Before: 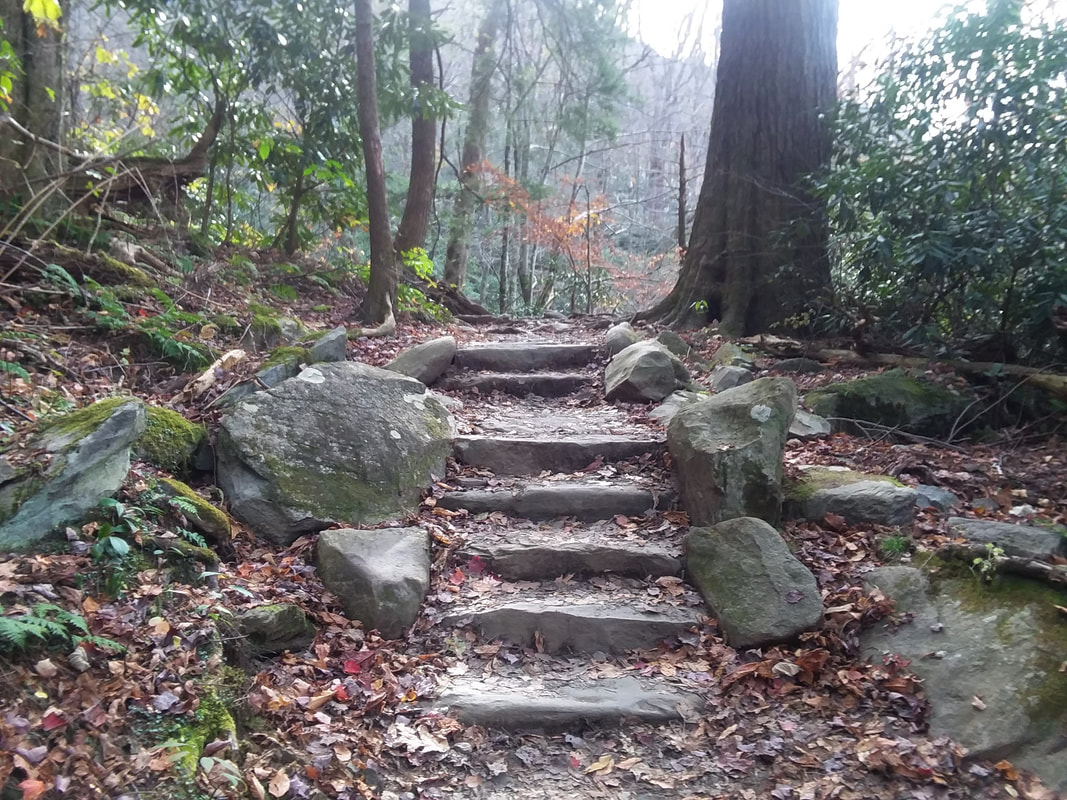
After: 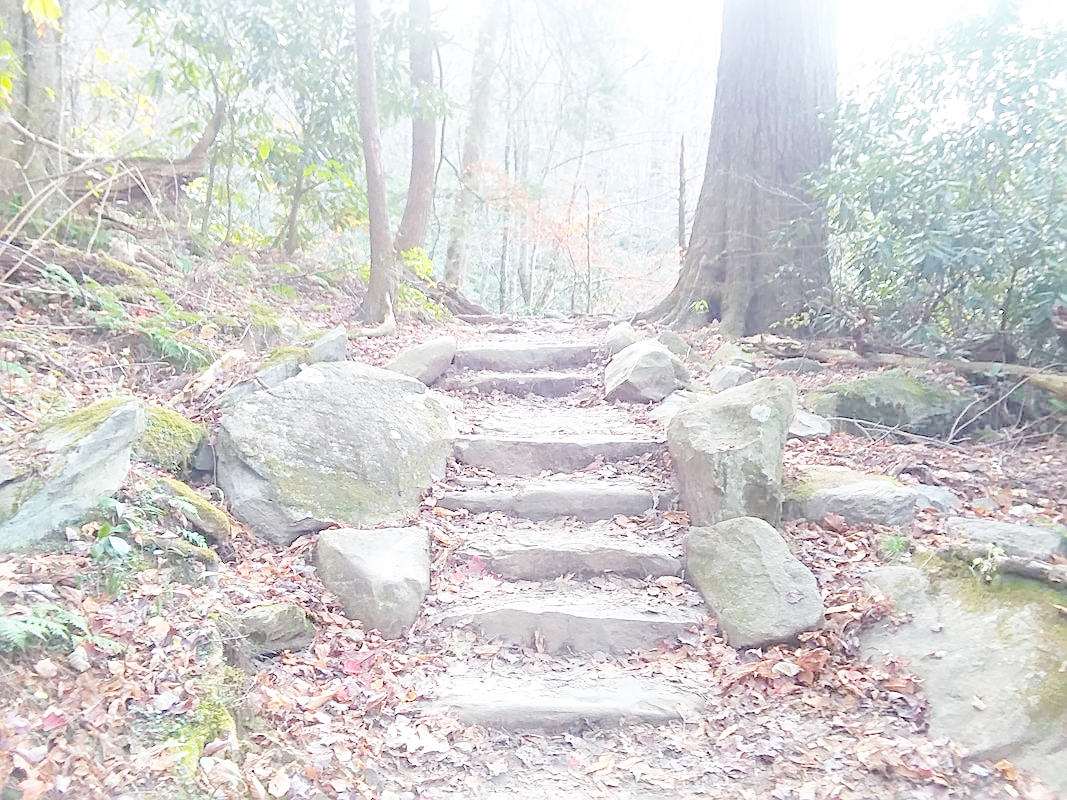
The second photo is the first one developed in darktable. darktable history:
sharpen: amount 0.6
base curve: curves: ch0 [(0, 0) (0.008, 0.007) (0.022, 0.029) (0.048, 0.089) (0.092, 0.197) (0.191, 0.399) (0.275, 0.534) (0.357, 0.65) (0.477, 0.78) (0.542, 0.833) (0.799, 0.973) (1, 1)], preserve colors none
color look up table: target L [81.66, 72.35, 62.32, 47.62, 200.04, 100.14, 94.98, 84.87, 72.18, 68.45, 68.2, 72.06, 57.86, 56.16, 51.08, 45, 36.09, 60.02, 58.07, 50.51, 32.35, 38.46, 14.11, 70.08, 58.1, 56.53, 0 ×23], target a [4.324, -22.64, -40.38, -15.01, 0, 0, 0.084, 0.144, 22.9, 46.53, 24.13, 0.286, 55.02, 0.727, 64.73, 23.84, 1.017, 9.468, 56.72, 12.77, 29.61, 21.16, 0.976, -29.27, -5.803, -22.13, 0 ×23], target b [86.81, 68.1, 43.13, 34.6, 0, 0, 1.082, 2.072, 24.72, 66.96, 70.94, 1.872, 26.55, 1.344, 42.06, 23.38, -0.215, -27.95, -10.83, -59.44, -25.52, -69.95, -0.626, -0.504, -26.19, -28.89, 0 ×23], num patches 26
